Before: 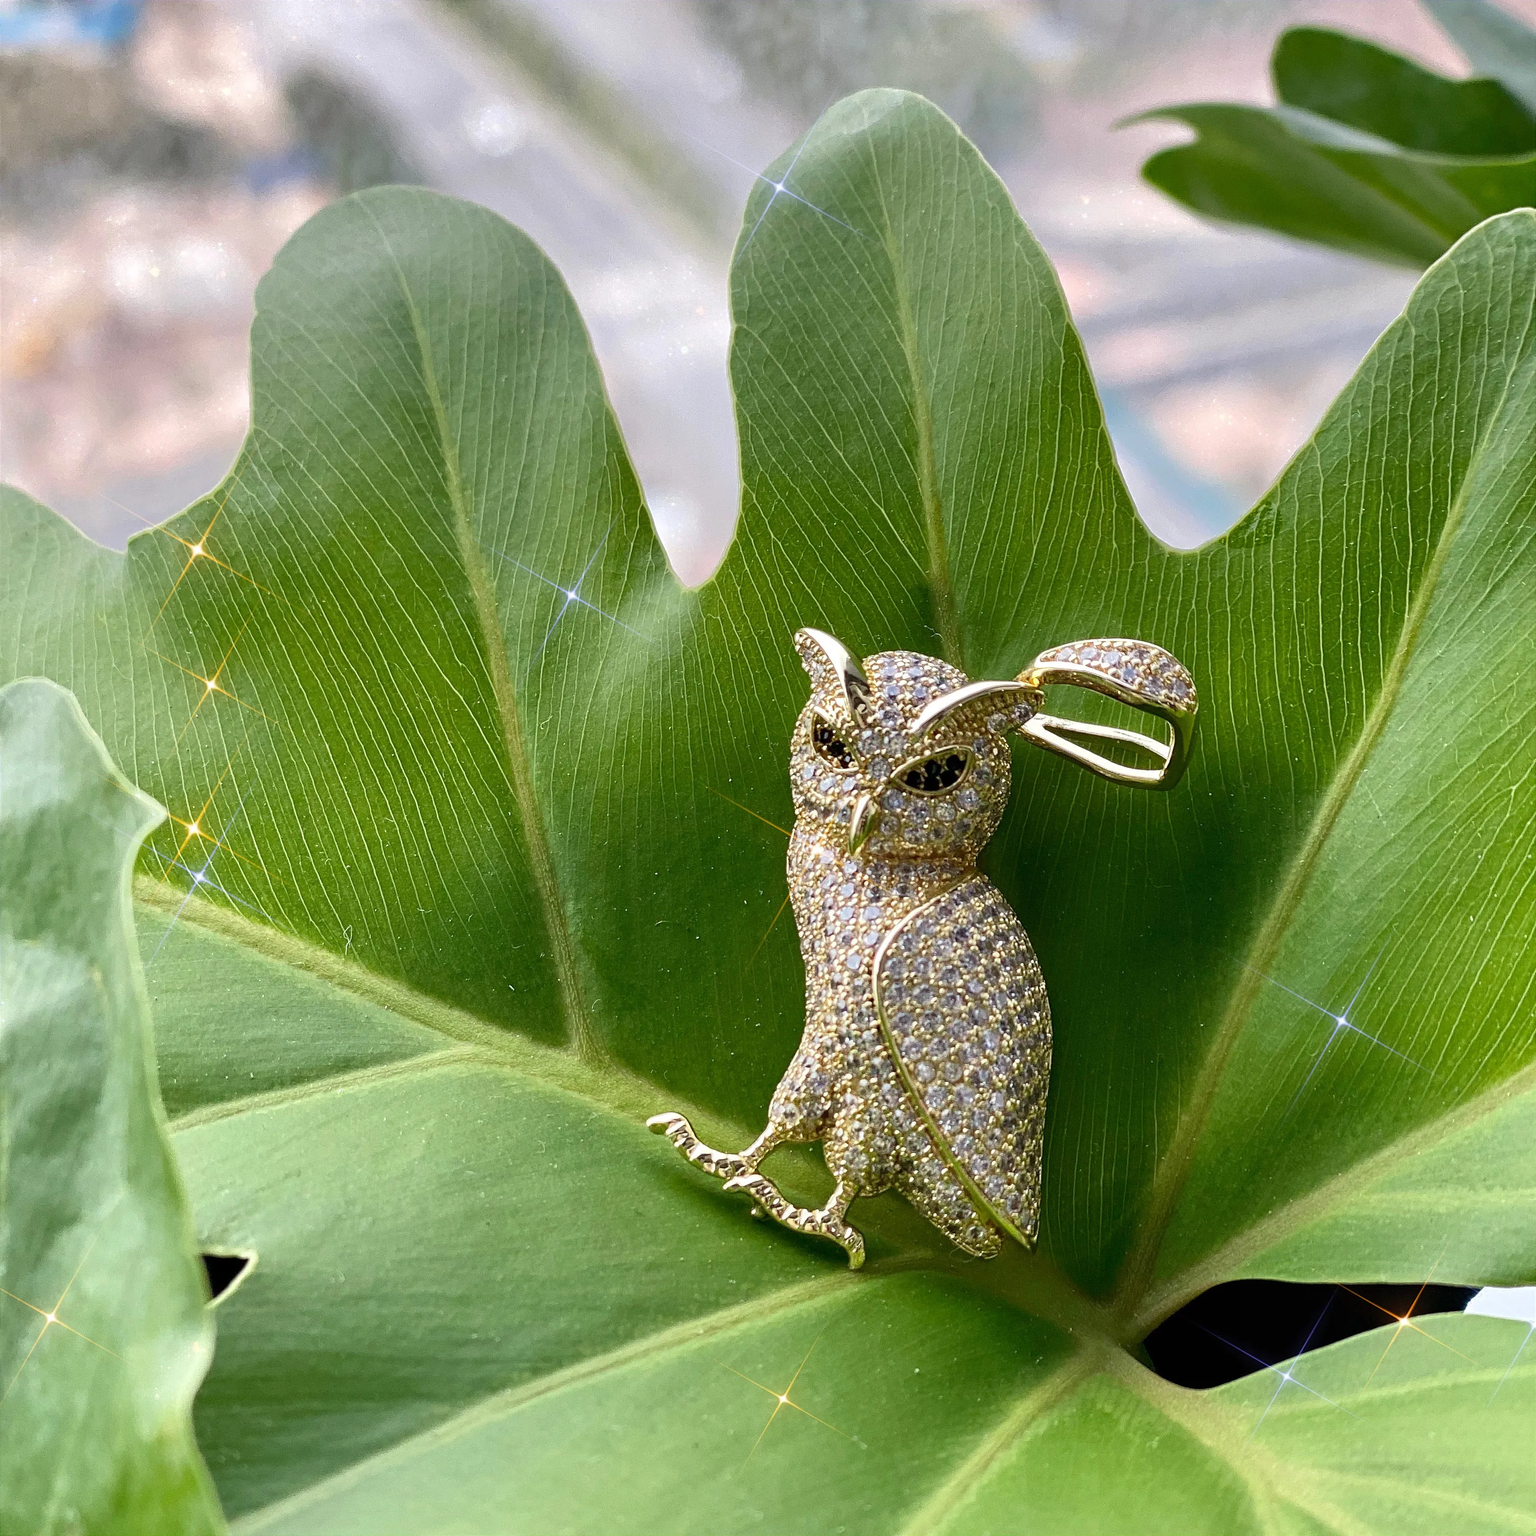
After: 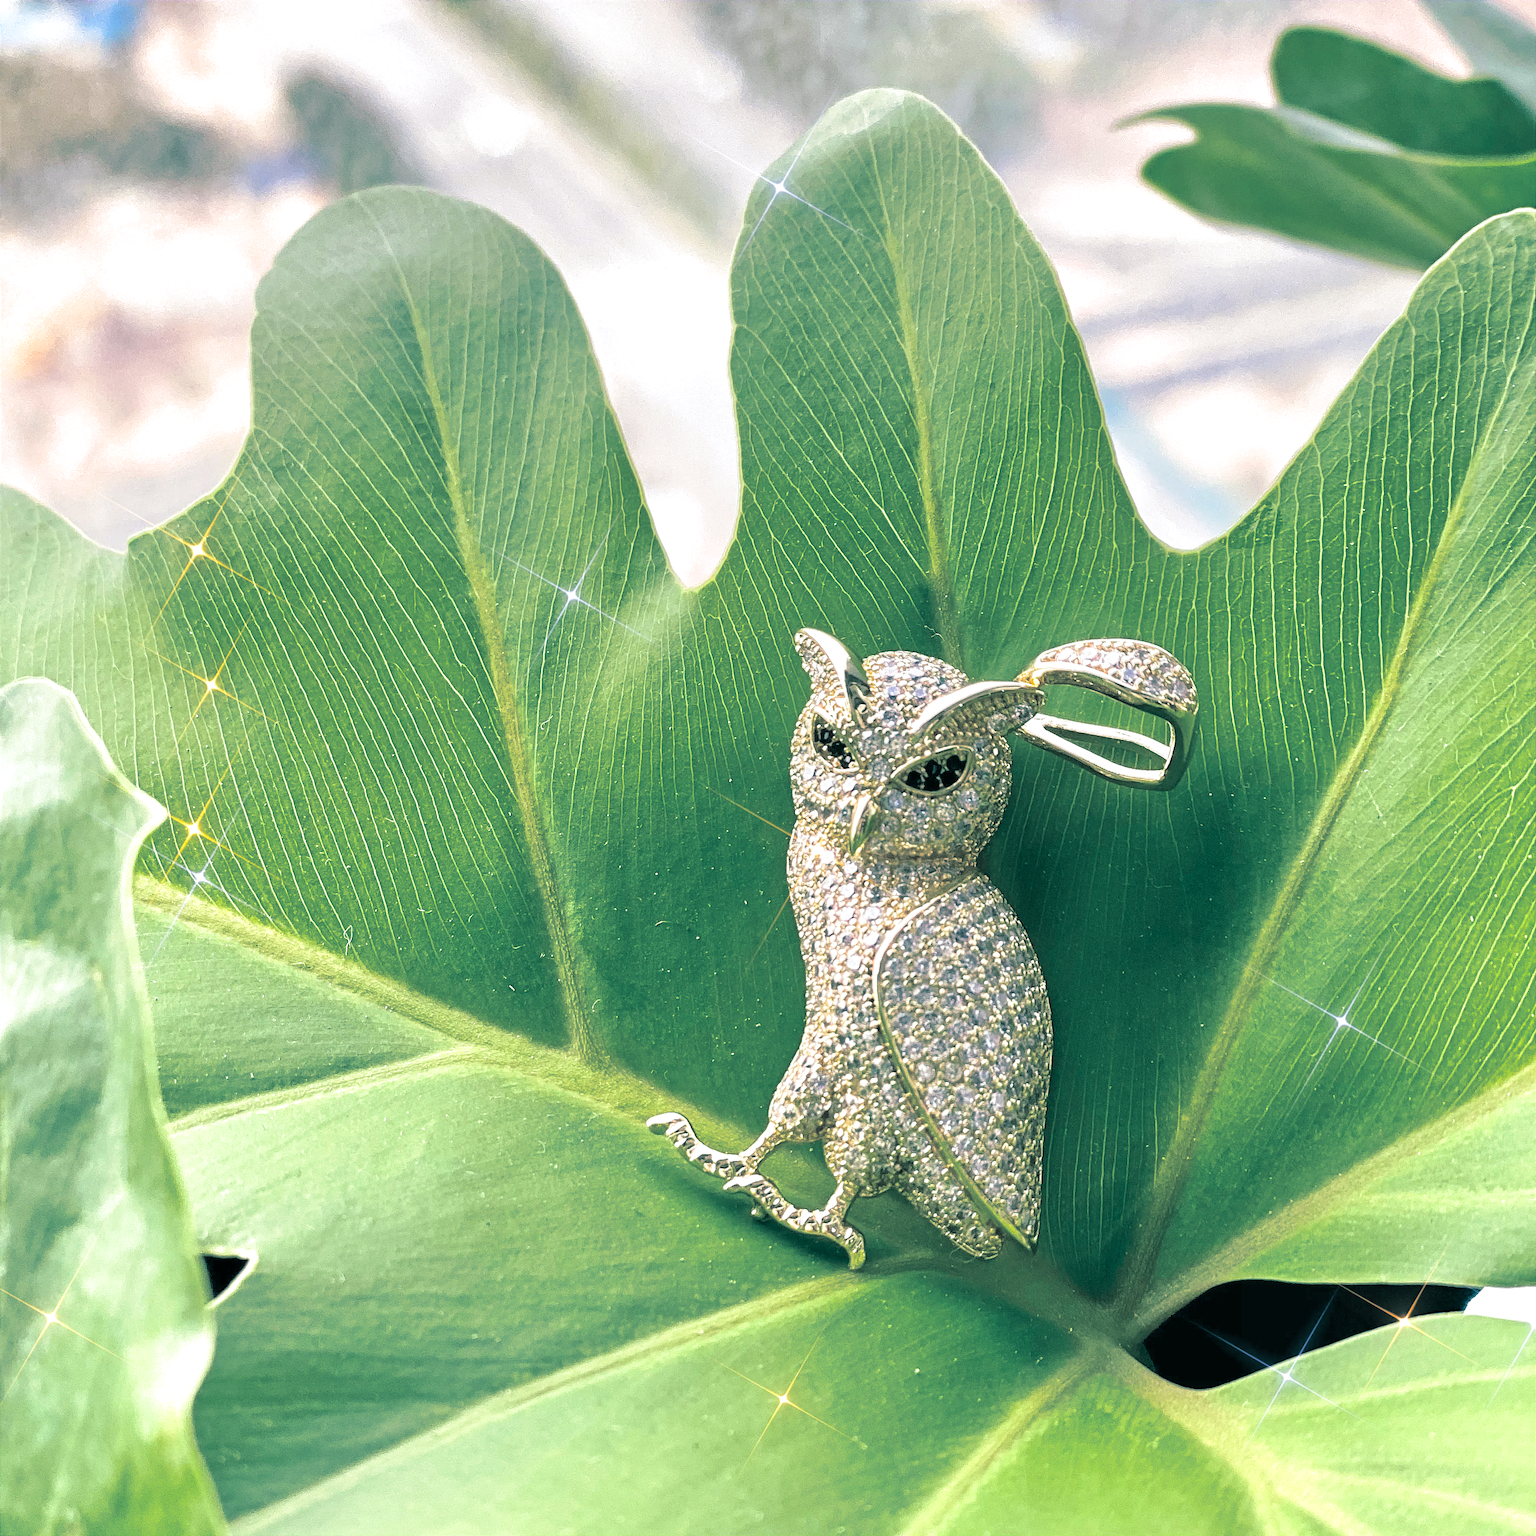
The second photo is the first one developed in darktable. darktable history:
split-toning: shadows › hue 186.43°, highlights › hue 49.29°, compress 30.29%
exposure: black level correction 0, exposure 1.55 EV, compensate exposure bias true, compensate highlight preservation false
tone equalizer: -8 EV -0.002 EV, -7 EV 0.005 EV, -6 EV -0.008 EV, -5 EV 0.007 EV, -4 EV -0.042 EV, -3 EV -0.233 EV, -2 EV -0.662 EV, -1 EV -0.983 EV, +0 EV -0.969 EV, smoothing diameter 2%, edges refinement/feathering 20, mask exposure compensation -1.57 EV, filter diffusion 5
